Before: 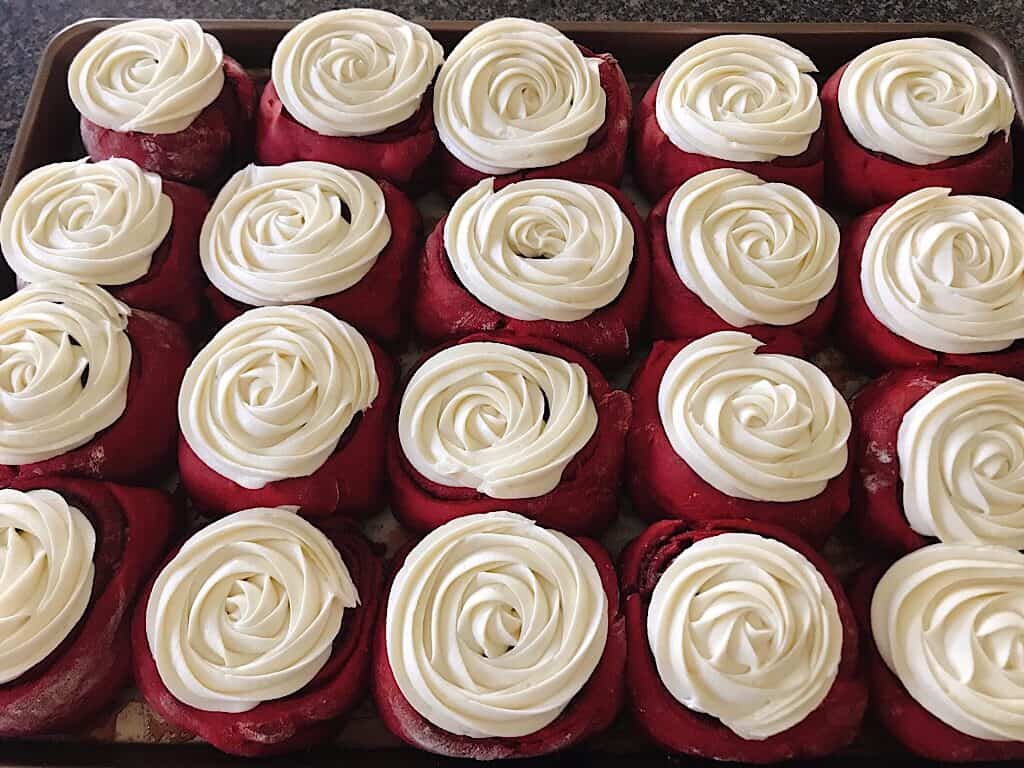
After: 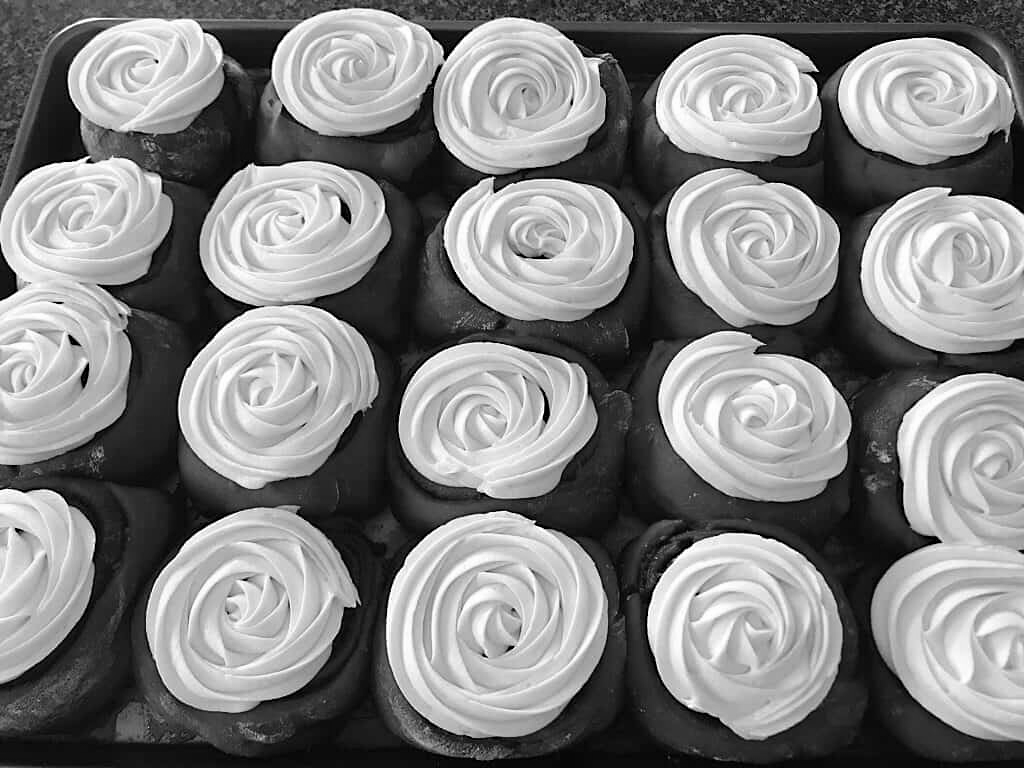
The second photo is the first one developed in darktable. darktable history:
sharpen: radius 5.325, amount 0.312, threshold 26.433
monochrome: on, module defaults
